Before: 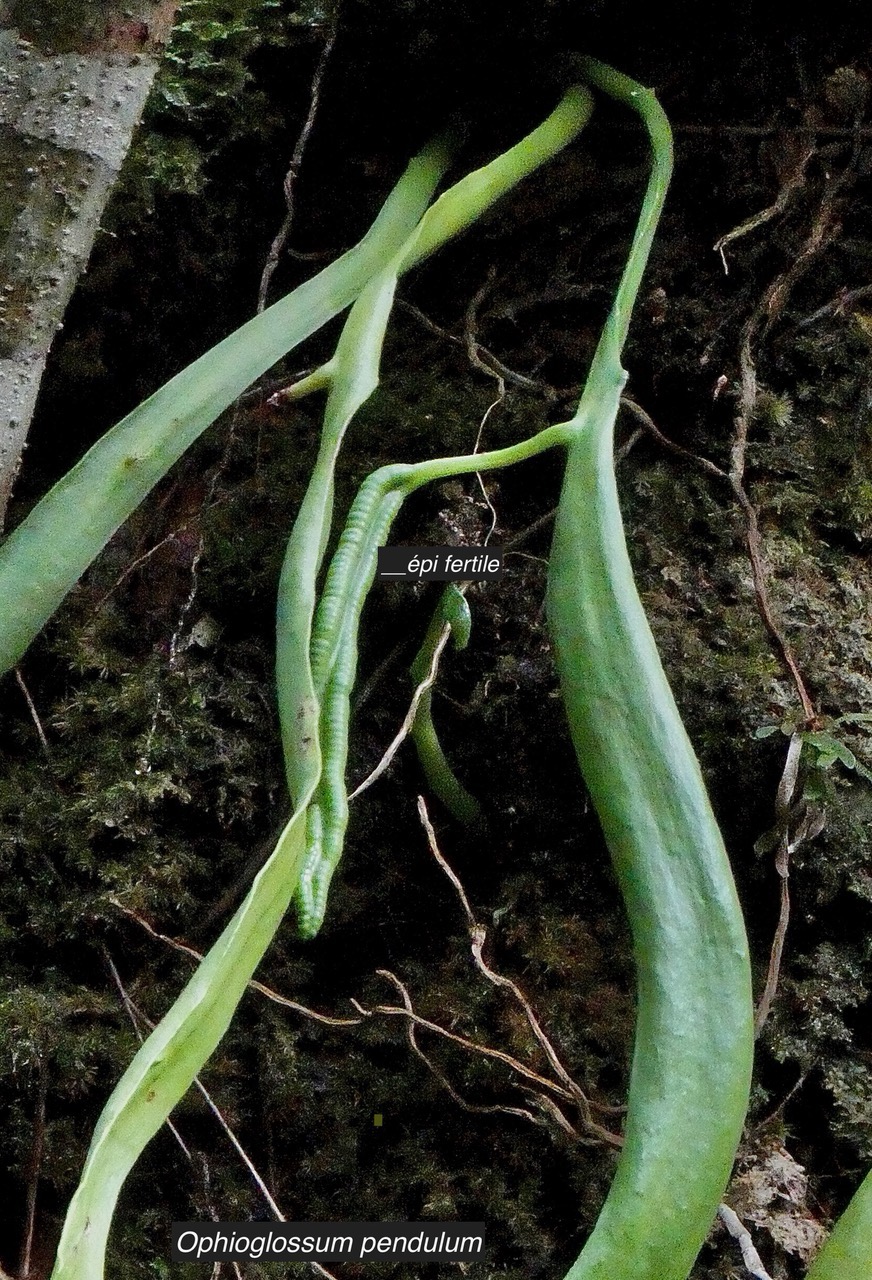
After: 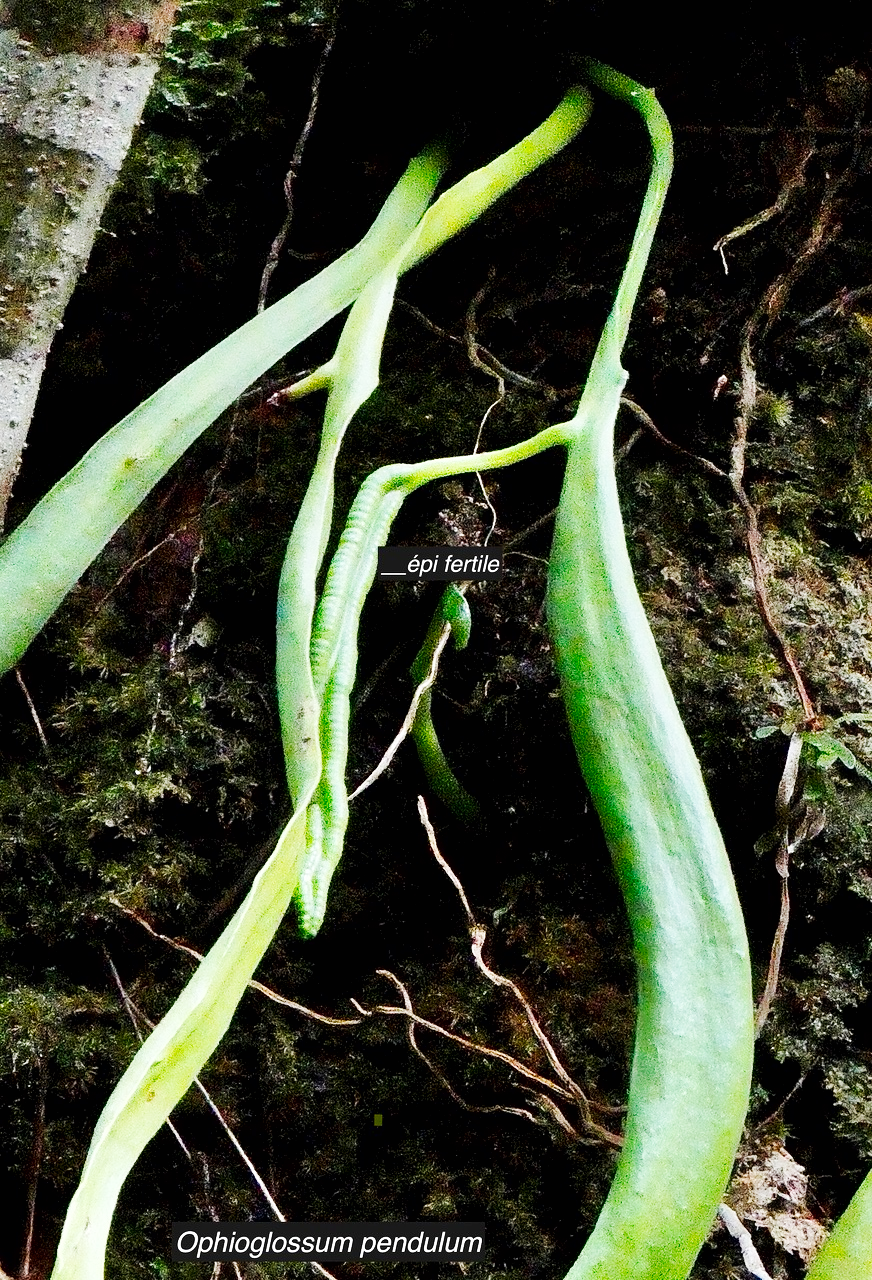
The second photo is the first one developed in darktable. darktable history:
contrast brightness saturation: contrast 0.044, saturation 0.071
exposure: black level correction 0.002, exposure 0.673 EV, compensate highlight preservation false
contrast equalizer: y [[0.5, 0.486, 0.447, 0.446, 0.489, 0.5], [0.5 ×6], [0.5 ×6], [0 ×6], [0 ×6]]
tone curve: curves: ch0 [(0, 0.003) (0.044, 0.032) (0.12, 0.089) (0.197, 0.168) (0.281, 0.273) (0.468, 0.548) (0.588, 0.71) (0.701, 0.815) (0.86, 0.922) (1, 0.982)]; ch1 [(0, 0) (0.247, 0.215) (0.433, 0.382) (0.466, 0.426) (0.493, 0.481) (0.501, 0.5) (0.517, 0.524) (0.557, 0.582) (0.598, 0.651) (0.671, 0.735) (0.796, 0.85) (1, 1)]; ch2 [(0, 0) (0.249, 0.216) (0.357, 0.317) (0.448, 0.432) (0.478, 0.492) (0.498, 0.499) (0.517, 0.53) (0.537, 0.57) (0.569, 0.623) (0.61, 0.663) (0.706, 0.75) (0.808, 0.809) (0.991, 0.968)], preserve colors none
